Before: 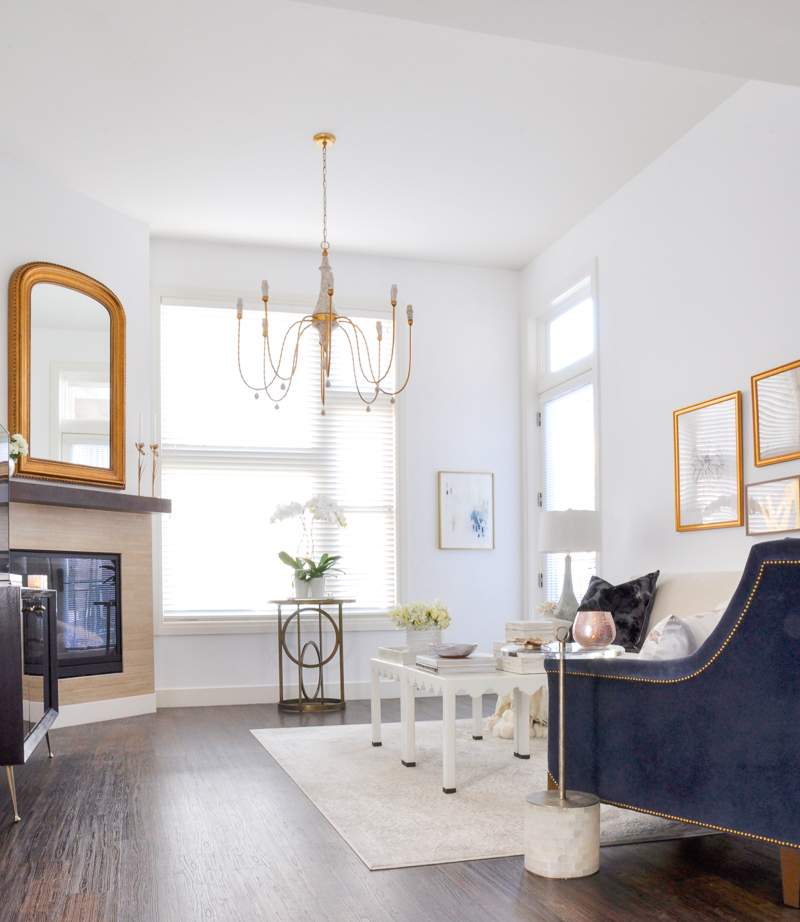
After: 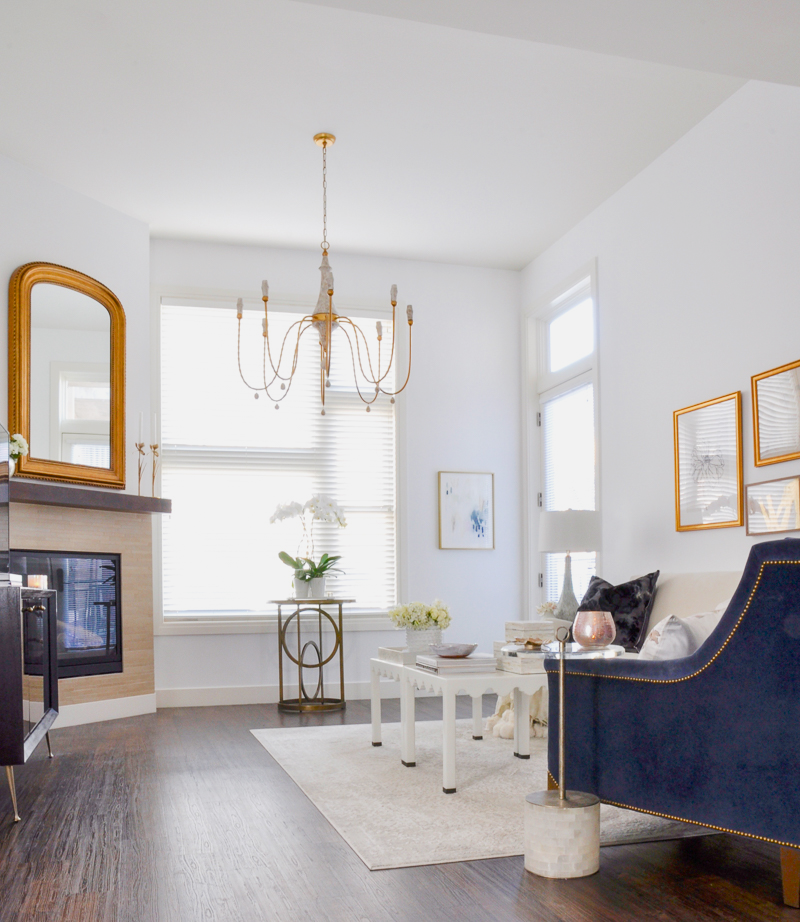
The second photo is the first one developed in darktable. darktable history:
exposure: exposure -0.177 EV, compensate highlight preservation false
color balance rgb: perceptual saturation grading › global saturation 20%, perceptual saturation grading › highlights -25%, perceptual saturation grading › shadows 25%
